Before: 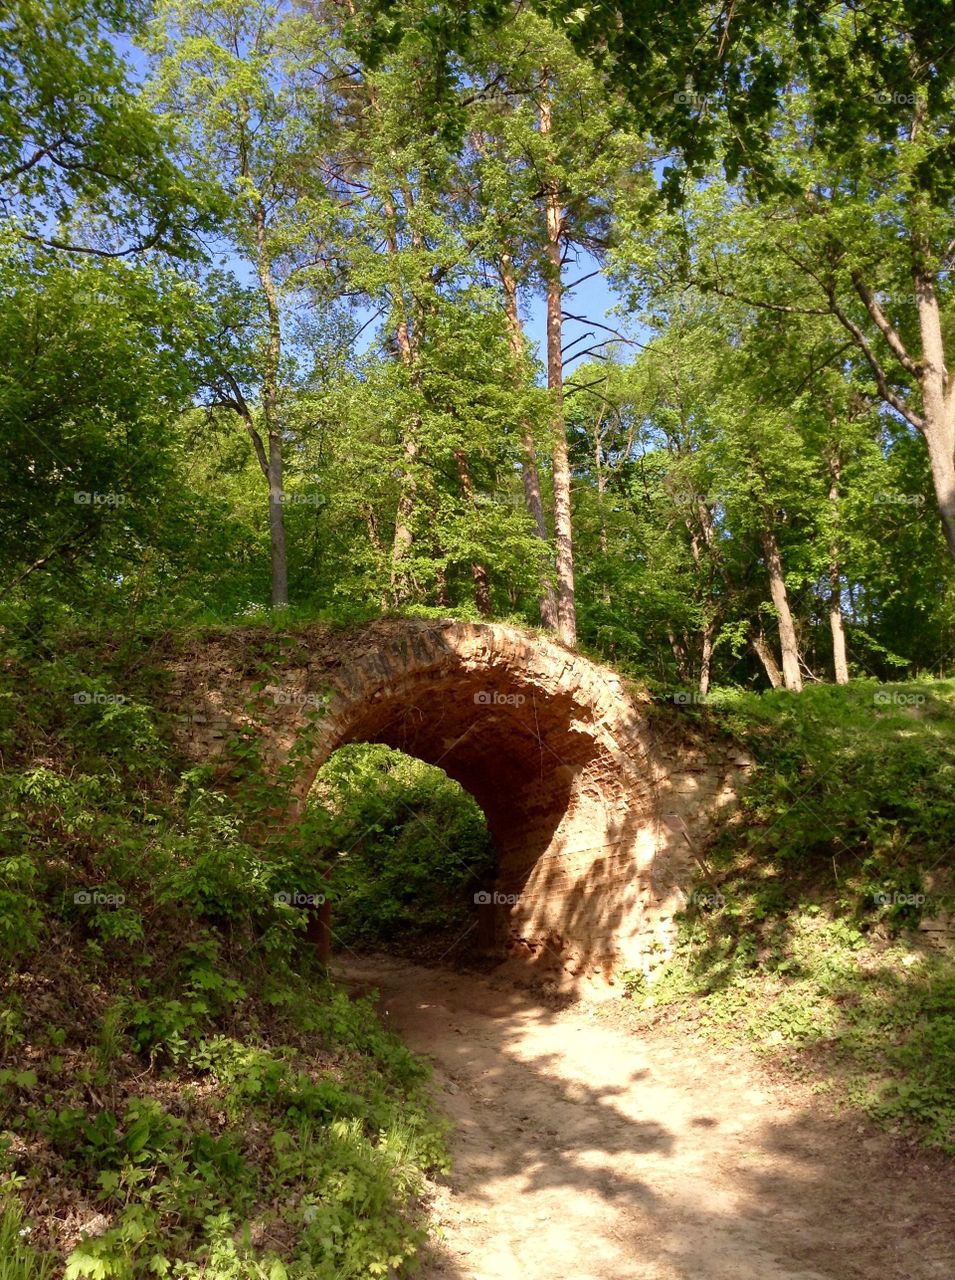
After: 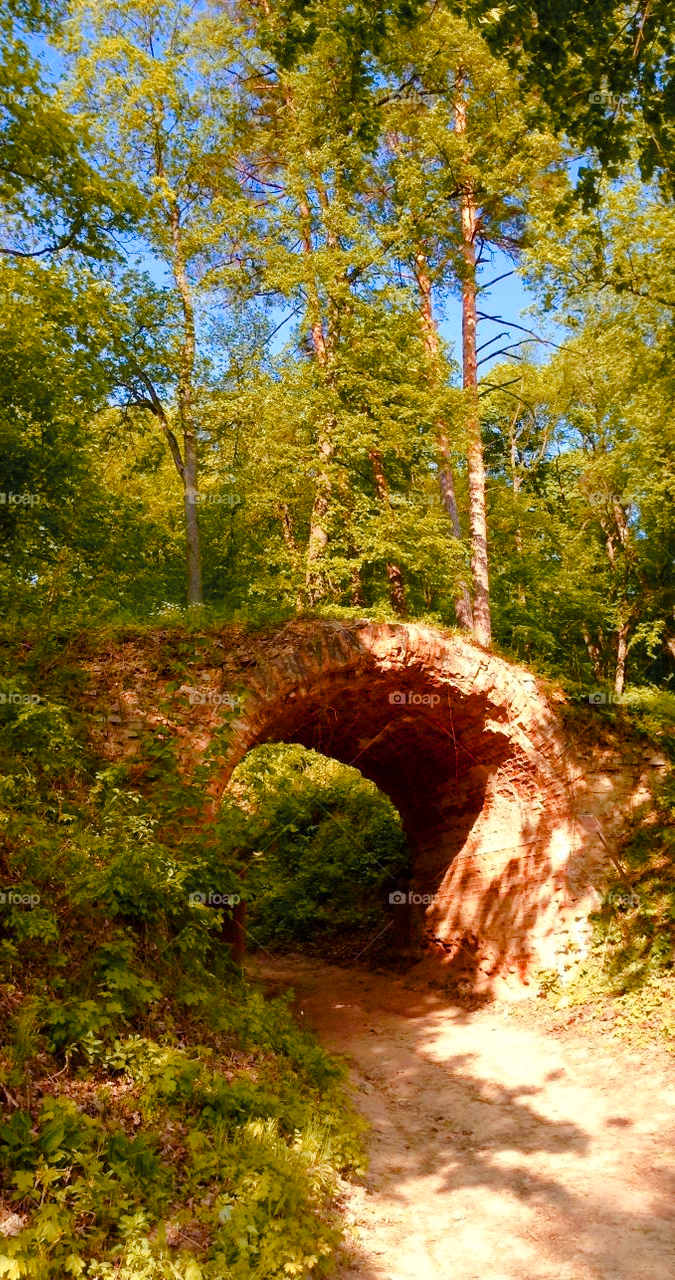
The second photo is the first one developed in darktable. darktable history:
color zones: curves: ch1 [(0.263, 0.53) (0.376, 0.287) (0.487, 0.512) (0.748, 0.547) (1, 0.513)]; ch2 [(0.262, 0.45) (0.751, 0.477)]
color balance rgb: linear chroma grading › global chroma 8.937%, perceptual saturation grading › global saturation 20%, perceptual saturation grading › highlights -24.775%, perceptual saturation grading › shadows 49.689%, perceptual brilliance grading › mid-tones 10.64%, perceptual brilliance grading › shadows 14.964%
crop and rotate: left 8.998%, right 20.291%
